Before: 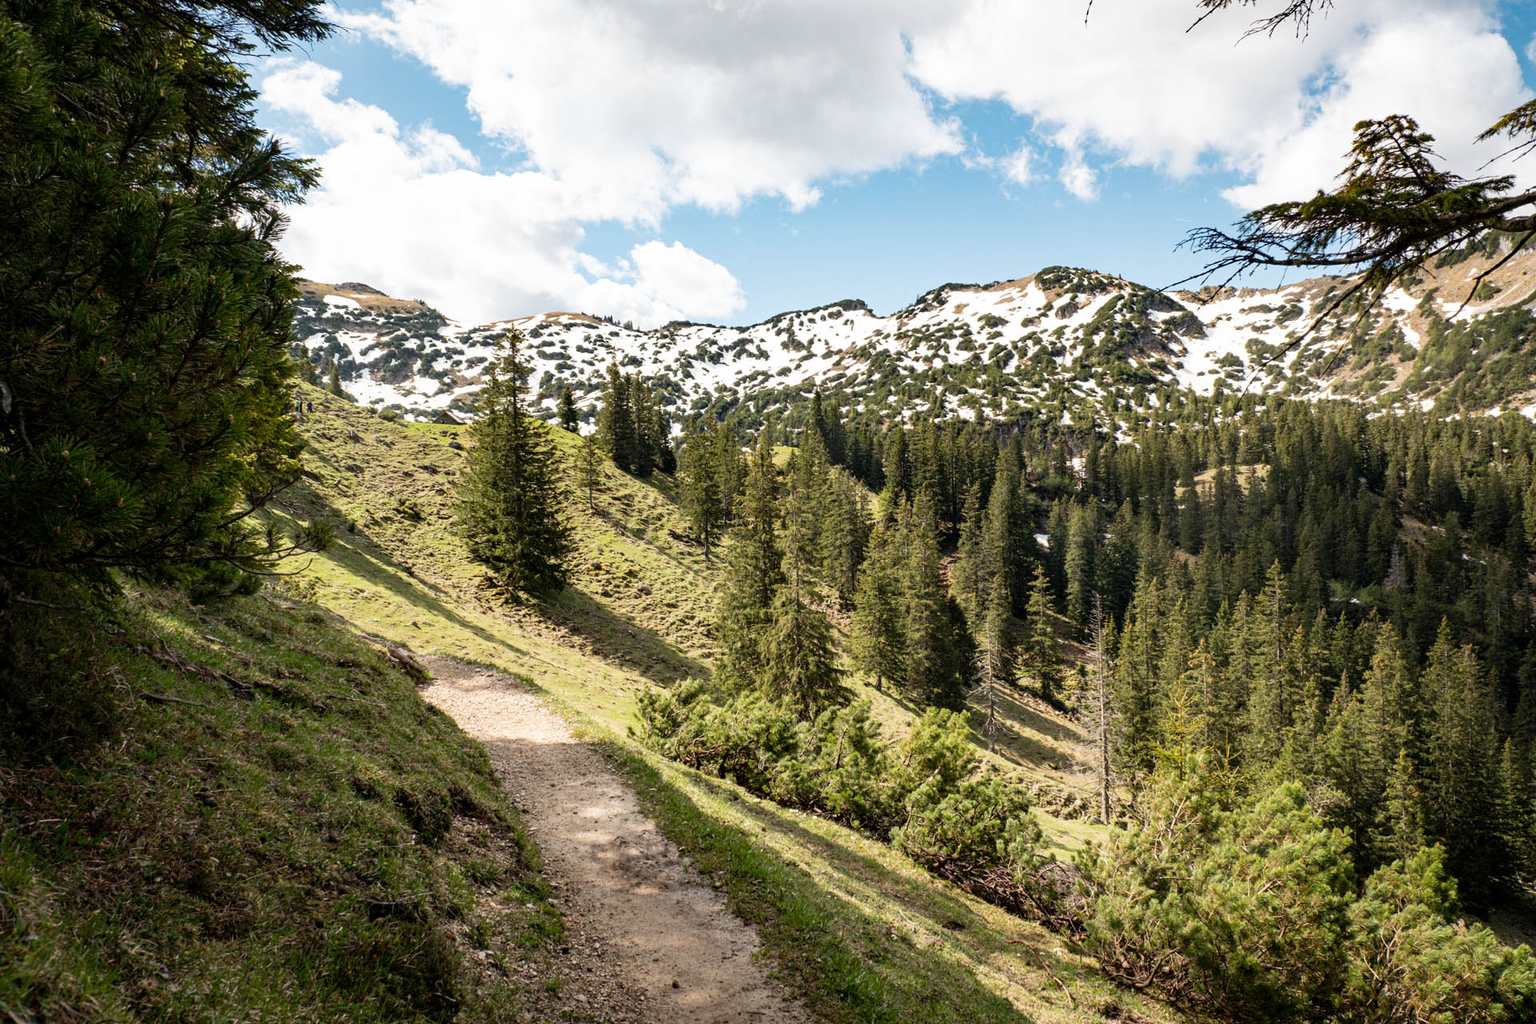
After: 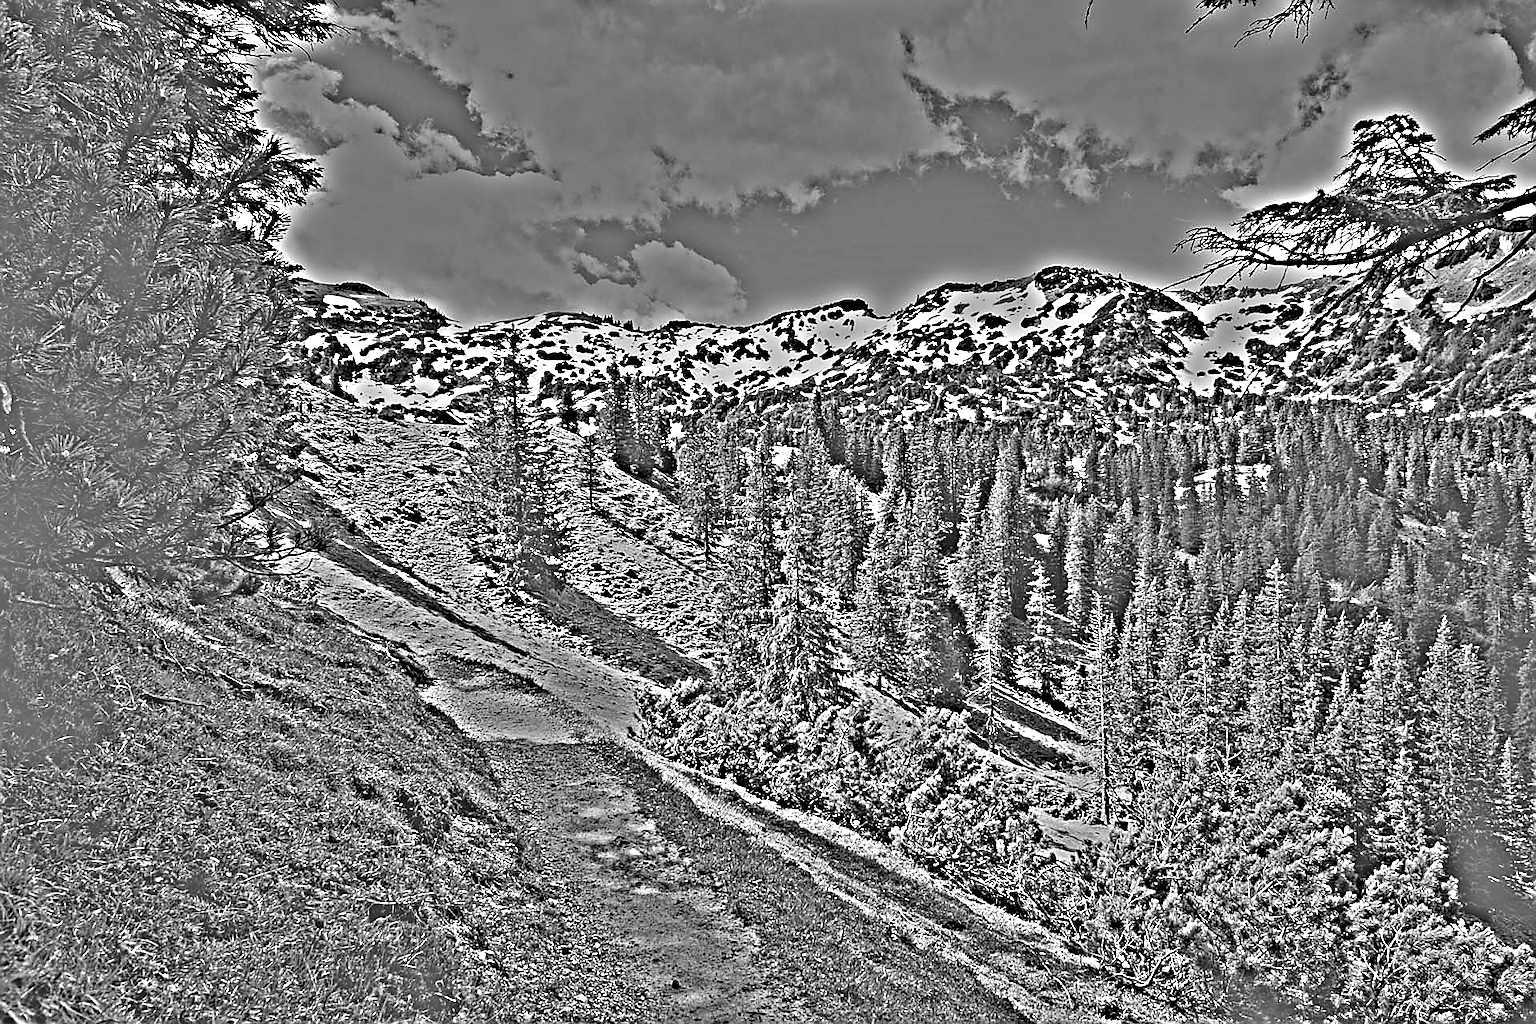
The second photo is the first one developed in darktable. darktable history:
highpass: on, module defaults
sharpen: radius 1.4, amount 1.25, threshold 0.7
